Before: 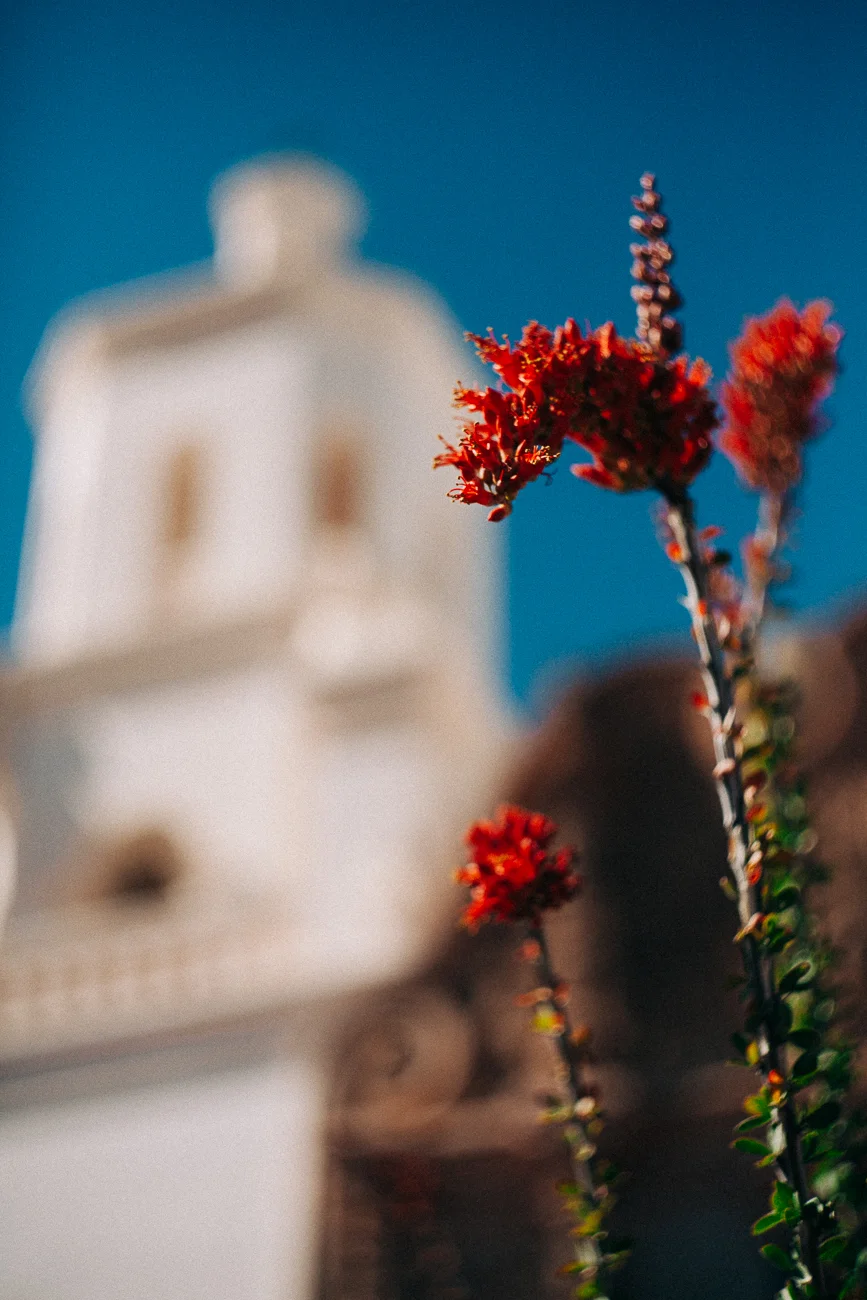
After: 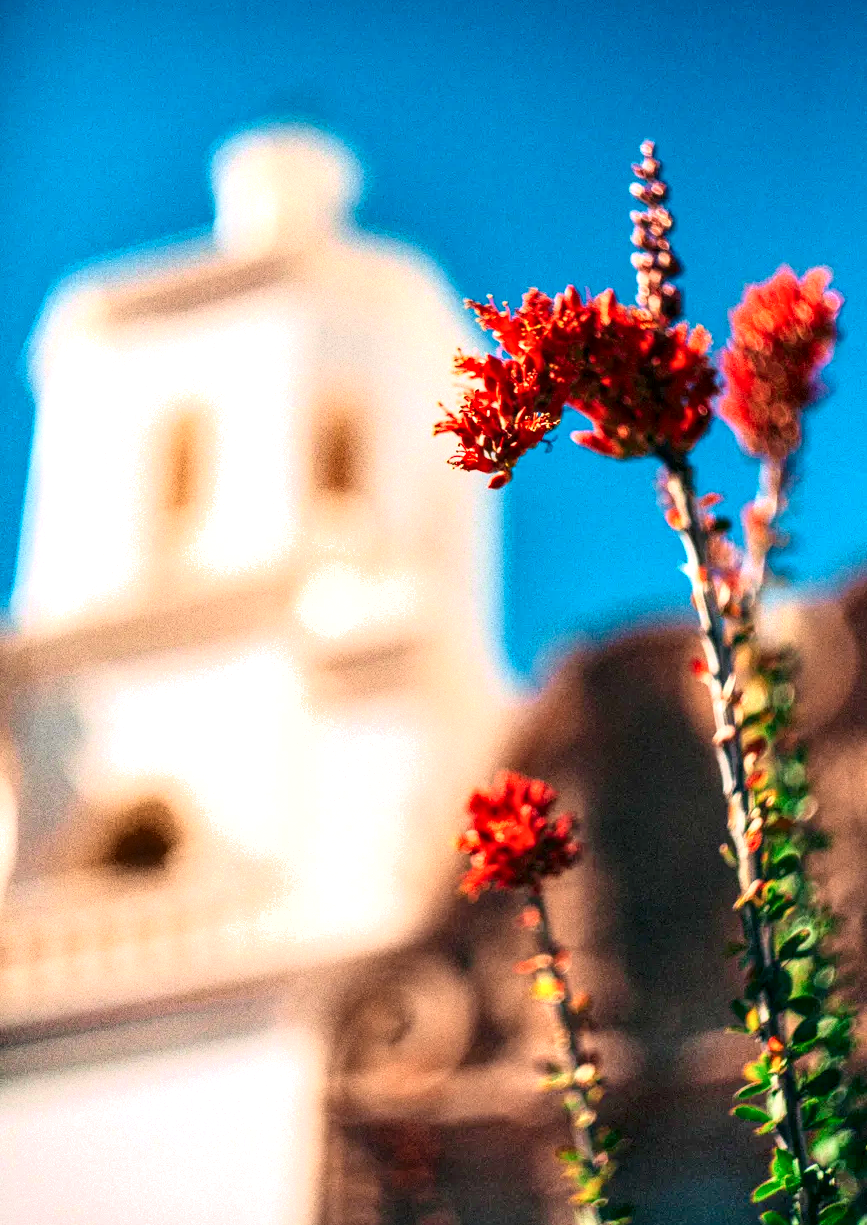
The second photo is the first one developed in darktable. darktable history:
exposure: black level correction 0, exposure 1.001 EV, compensate highlight preservation false
shadows and highlights: low approximation 0.01, soften with gaussian
crop and rotate: top 2.558%, bottom 3.154%
tone curve: curves: ch0 [(0, 0) (0.091, 0.075) (0.409, 0.457) (0.733, 0.82) (0.844, 0.908) (0.909, 0.942) (1, 0.973)]; ch1 [(0, 0) (0.437, 0.404) (0.5, 0.5) (0.529, 0.556) (0.58, 0.606) (0.616, 0.654) (1, 1)]; ch2 [(0, 0) (0.442, 0.415) (0.5, 0.5) (0.535, 0.557) (0.585, 0.62) (1, 1)], color space Lab, independent channels, preserve colors none
local contrast: highlights 62%, detail 143%, midtone range 0.434
